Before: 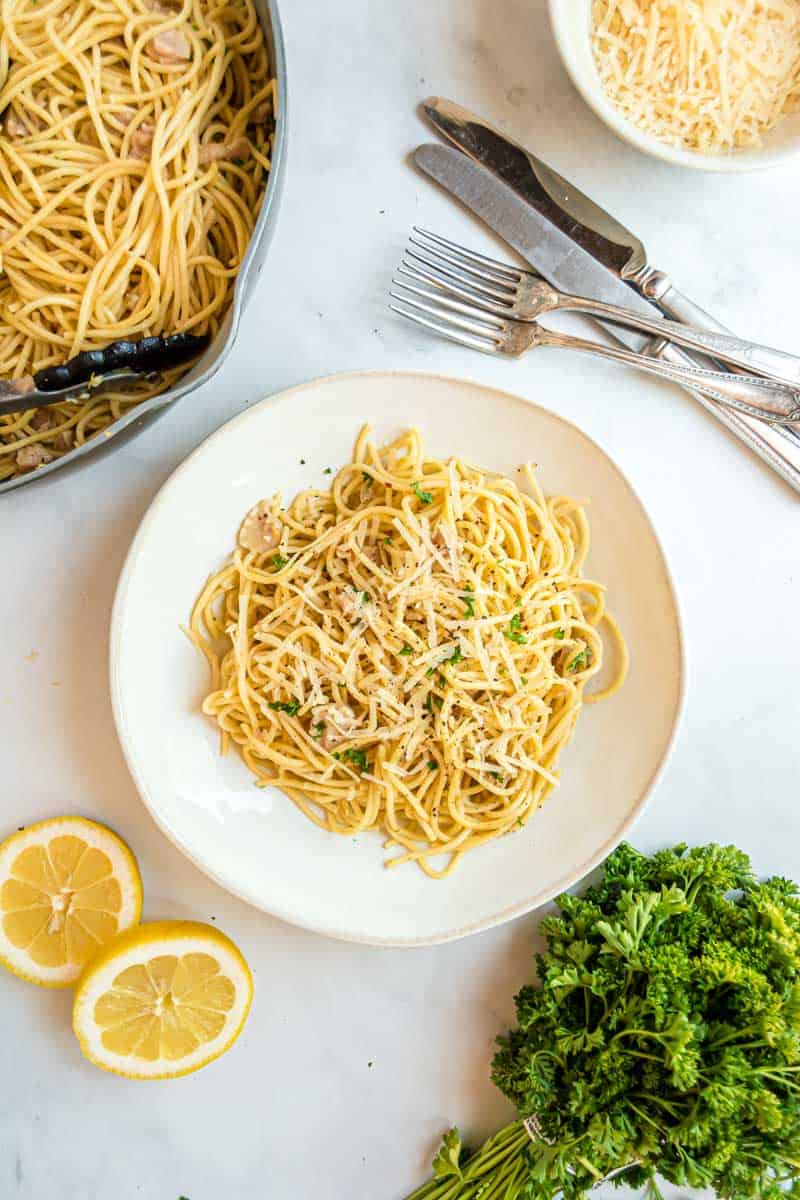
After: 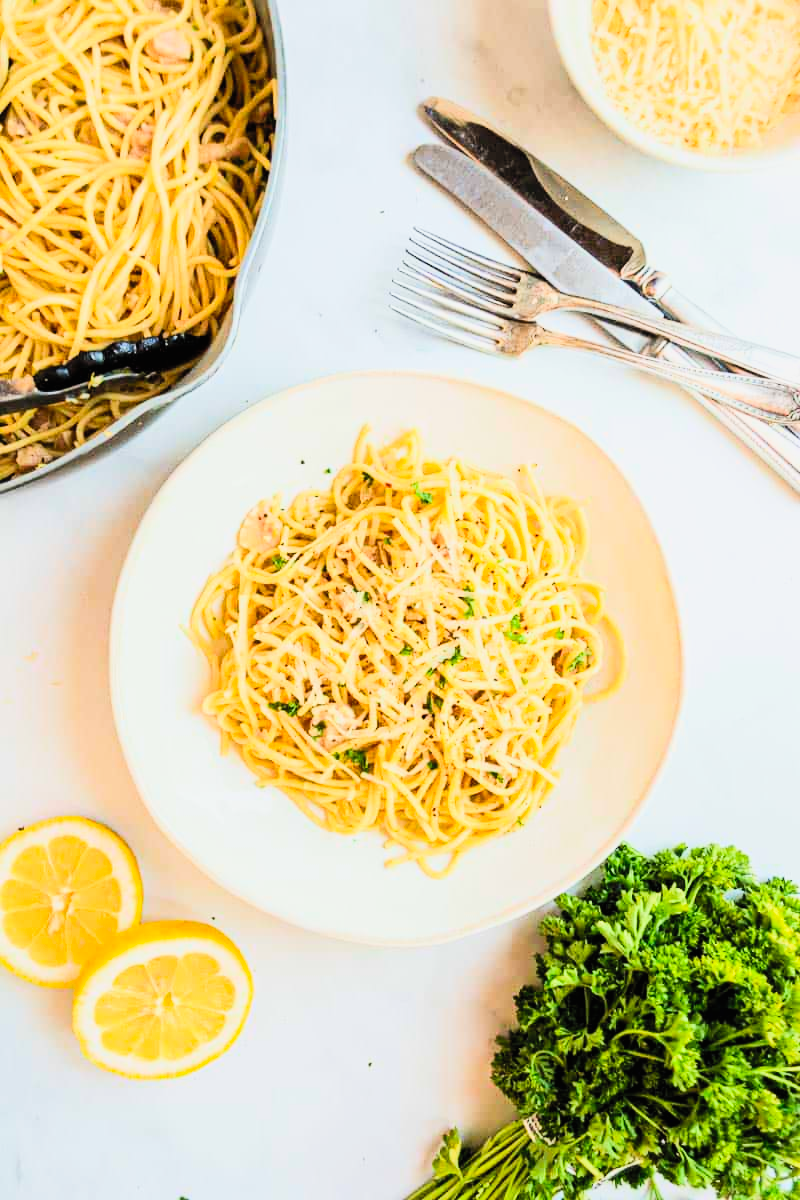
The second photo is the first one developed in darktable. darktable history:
tone equalizer: -8 EV -0.428 EV, -7 EV -0.381 EV, -6 EV -0.324 EV, -5 EV -0.25 EV, -3 EV 0.212 EV, -2 EV 0.36 EV, -1 EV 0.385 EV, +0 EV 0.414 EV, edges refinement/feathering 500, mask exposure compensation -1.57 EV, preserve details no
contrast brightness saturation: contrast 0.241, brightness 0.264, saturation 0.373
filmic rgb: black relative exposure -7.65 EV, white relative exposure 4.56 EV, threshold 5.94 EV, hardness 3.61, enable highlight reconstruction true
